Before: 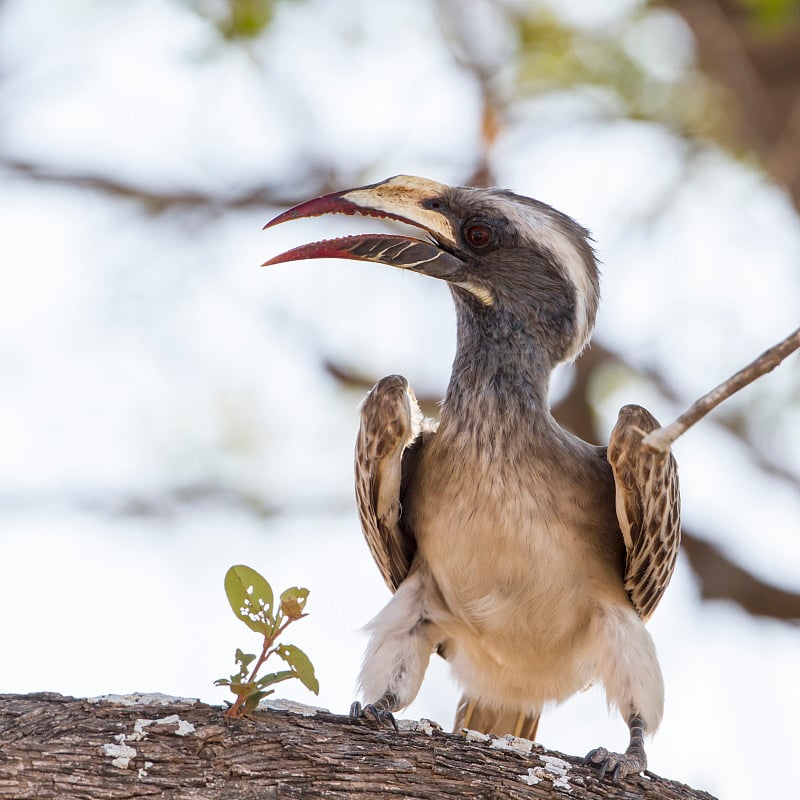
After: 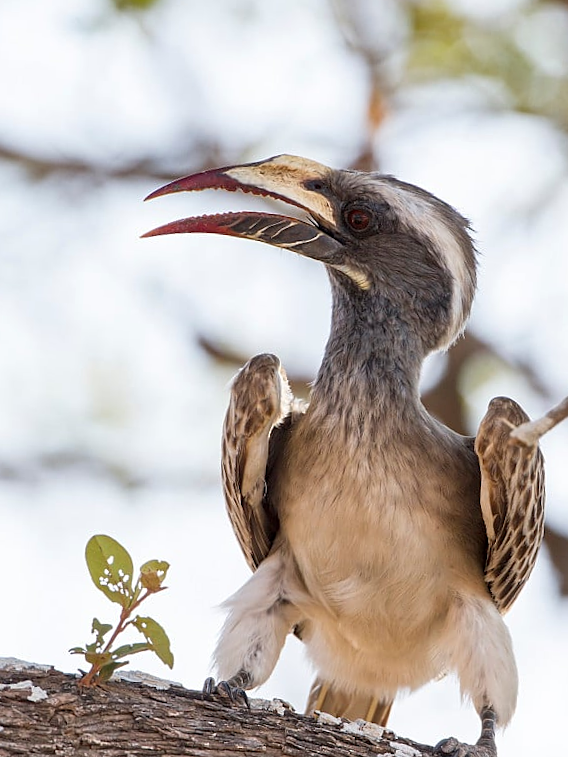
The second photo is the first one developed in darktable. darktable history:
crop and rotate: angle -3.27°, left 14.277%, top 0.028%, right 10.766%, bottom 0.028%
sharpen: amount 0.2
